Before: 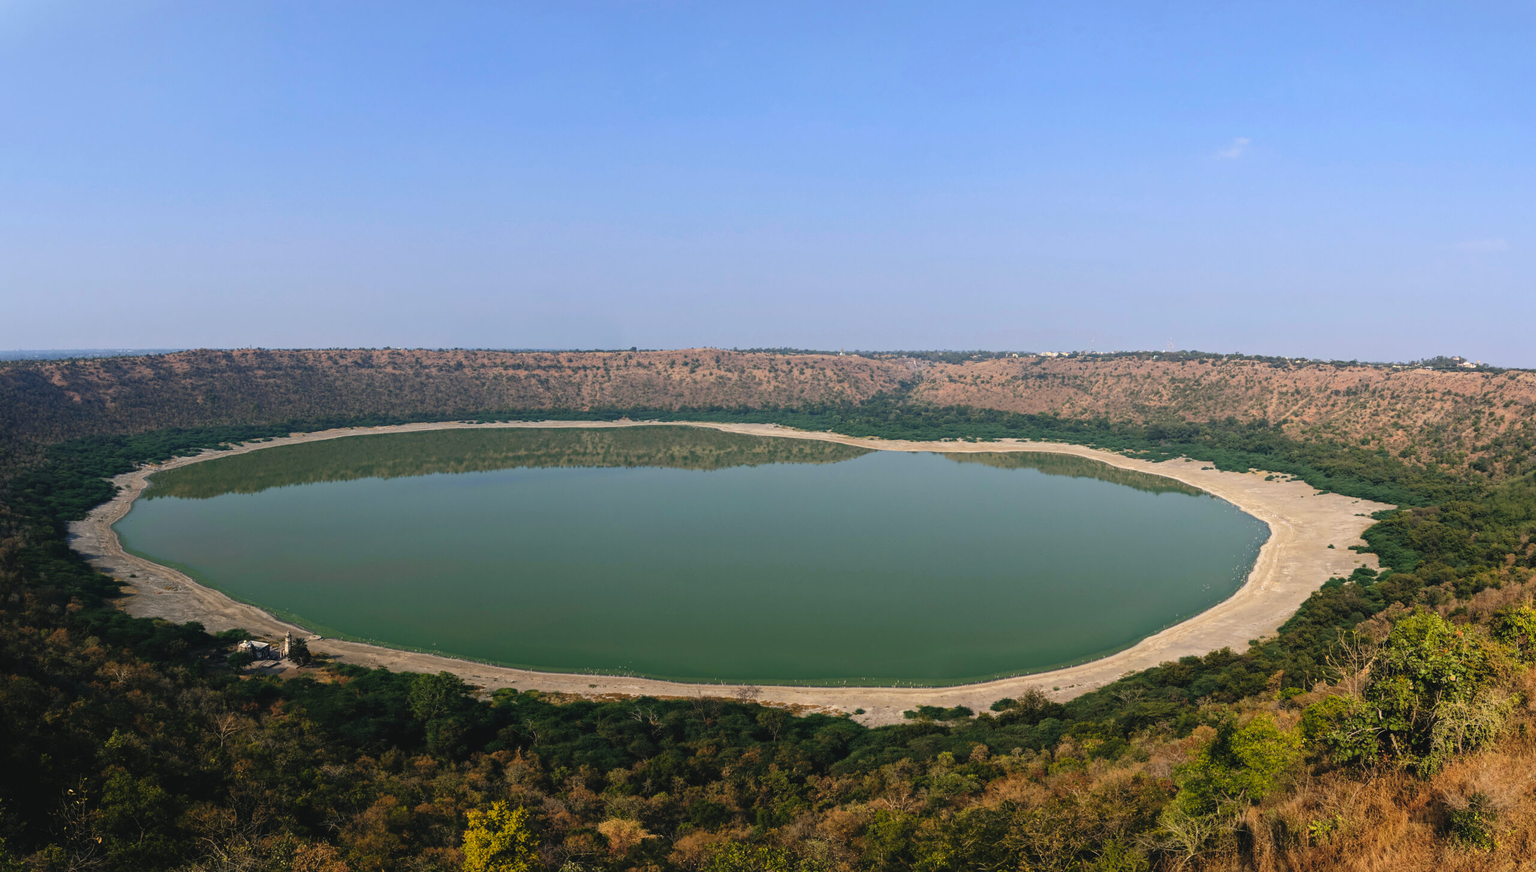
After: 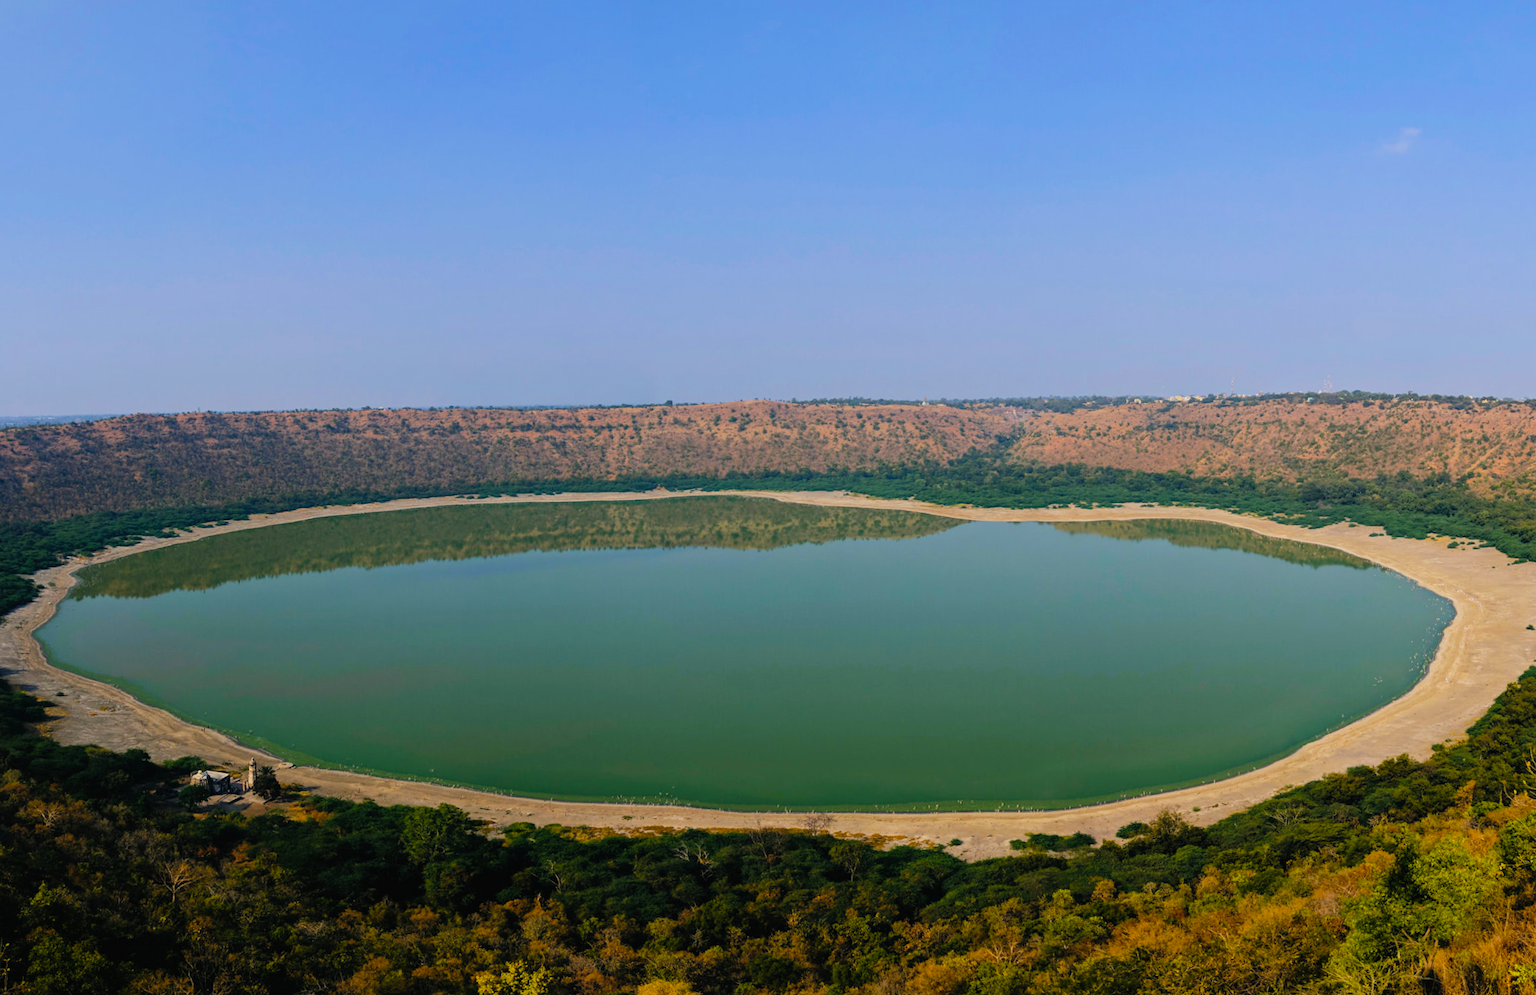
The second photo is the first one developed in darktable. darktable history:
filmic rgb: black relative exposure -7.98 EV, white relative exposure 3.81 EV, hardness 4.4, iterations of high-quality reconstruction 0
crop and rotate: angle 1.19°, left 4.072%, top 1.097%, right 11.513%, bottom 2.584%
color balance rgb: linear chroma grading › global chroma 8.692%, perceptual saturation grading › global saturation 25.269%, global vibrance 28.36%
